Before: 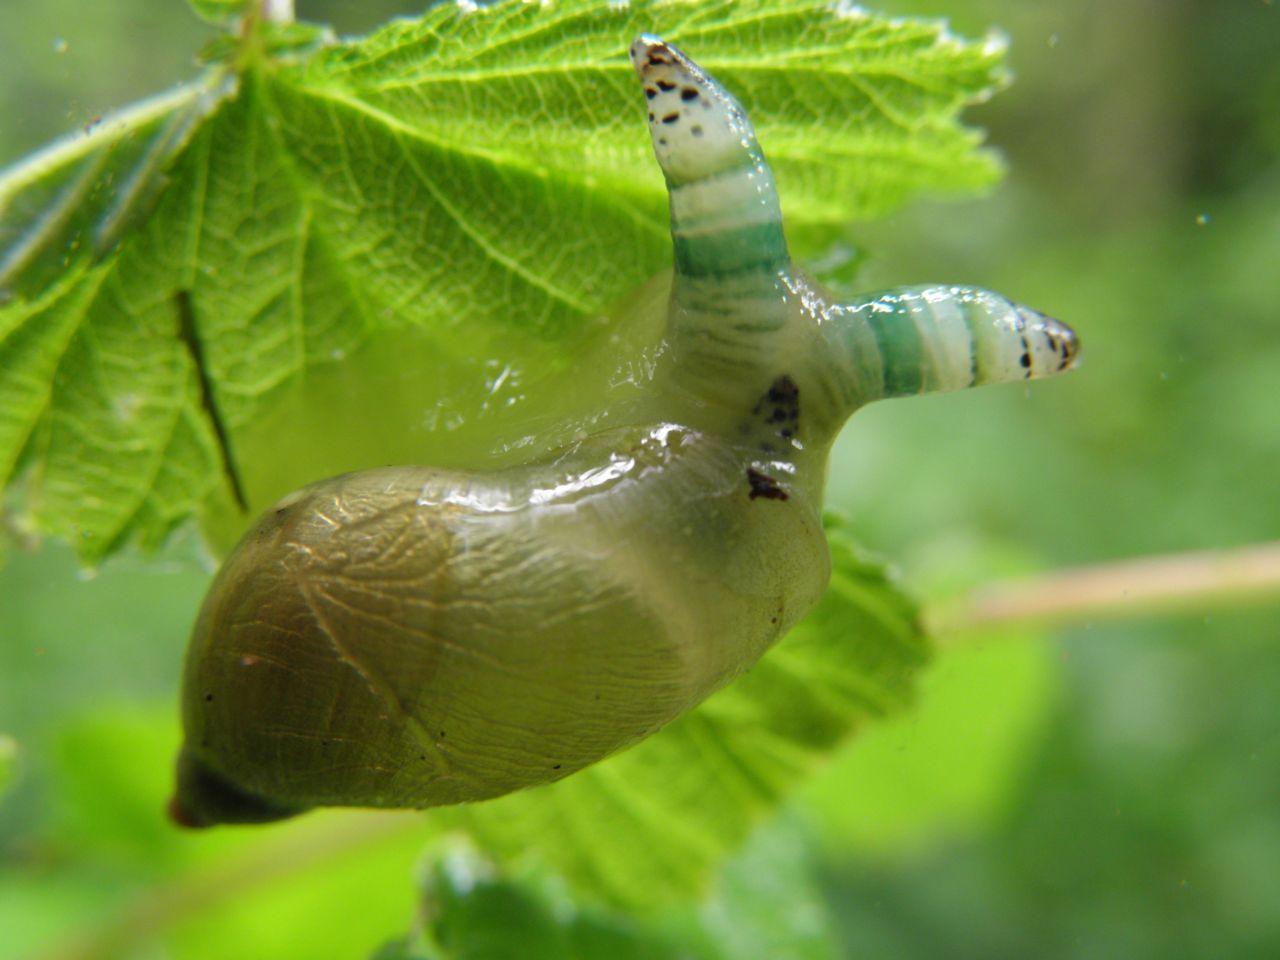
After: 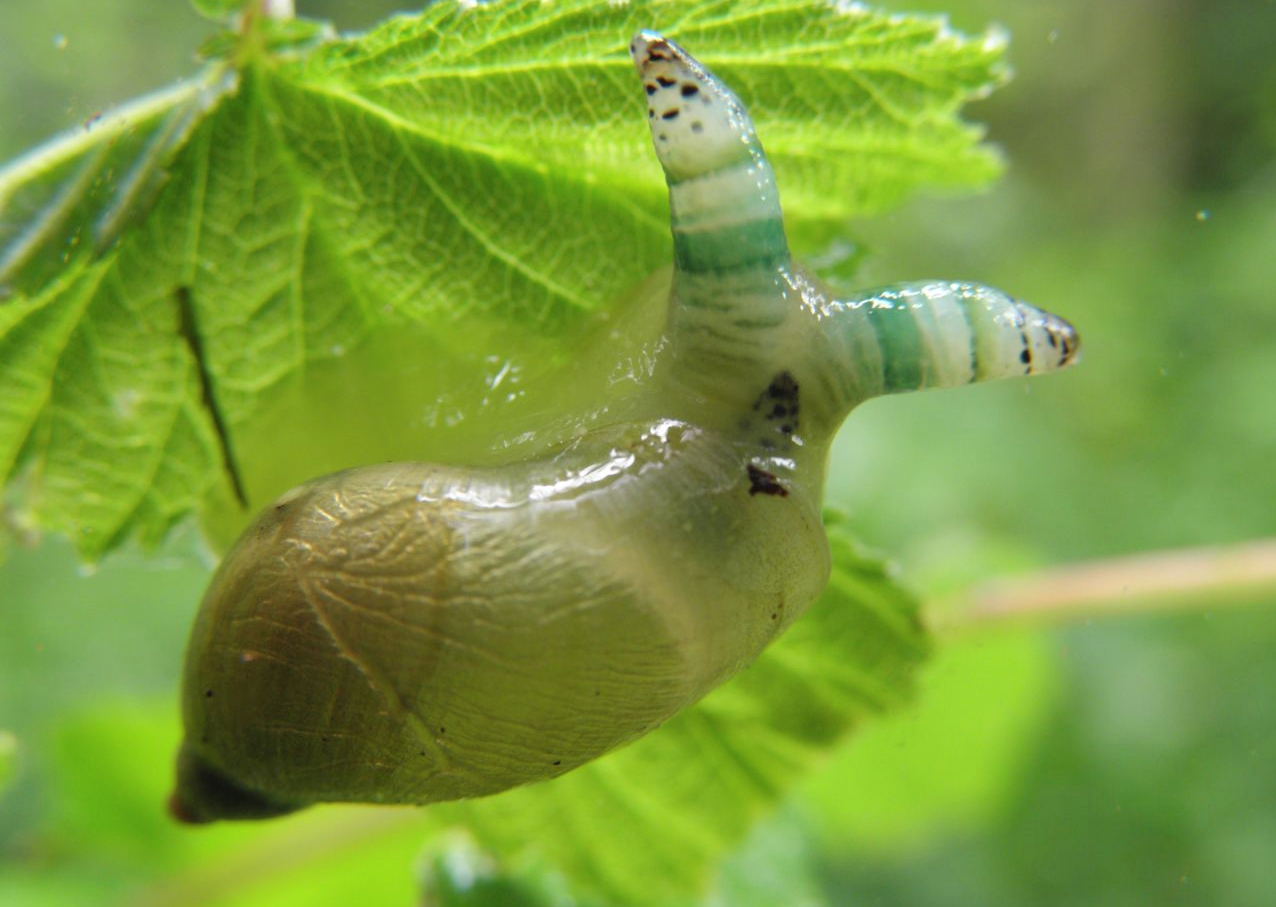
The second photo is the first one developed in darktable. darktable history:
crop: top 0.448%, right 0.264%, bottom 5.045%
contrast brightness saturation: contrast 0.05, brightness 0.06, saturation 0.01
